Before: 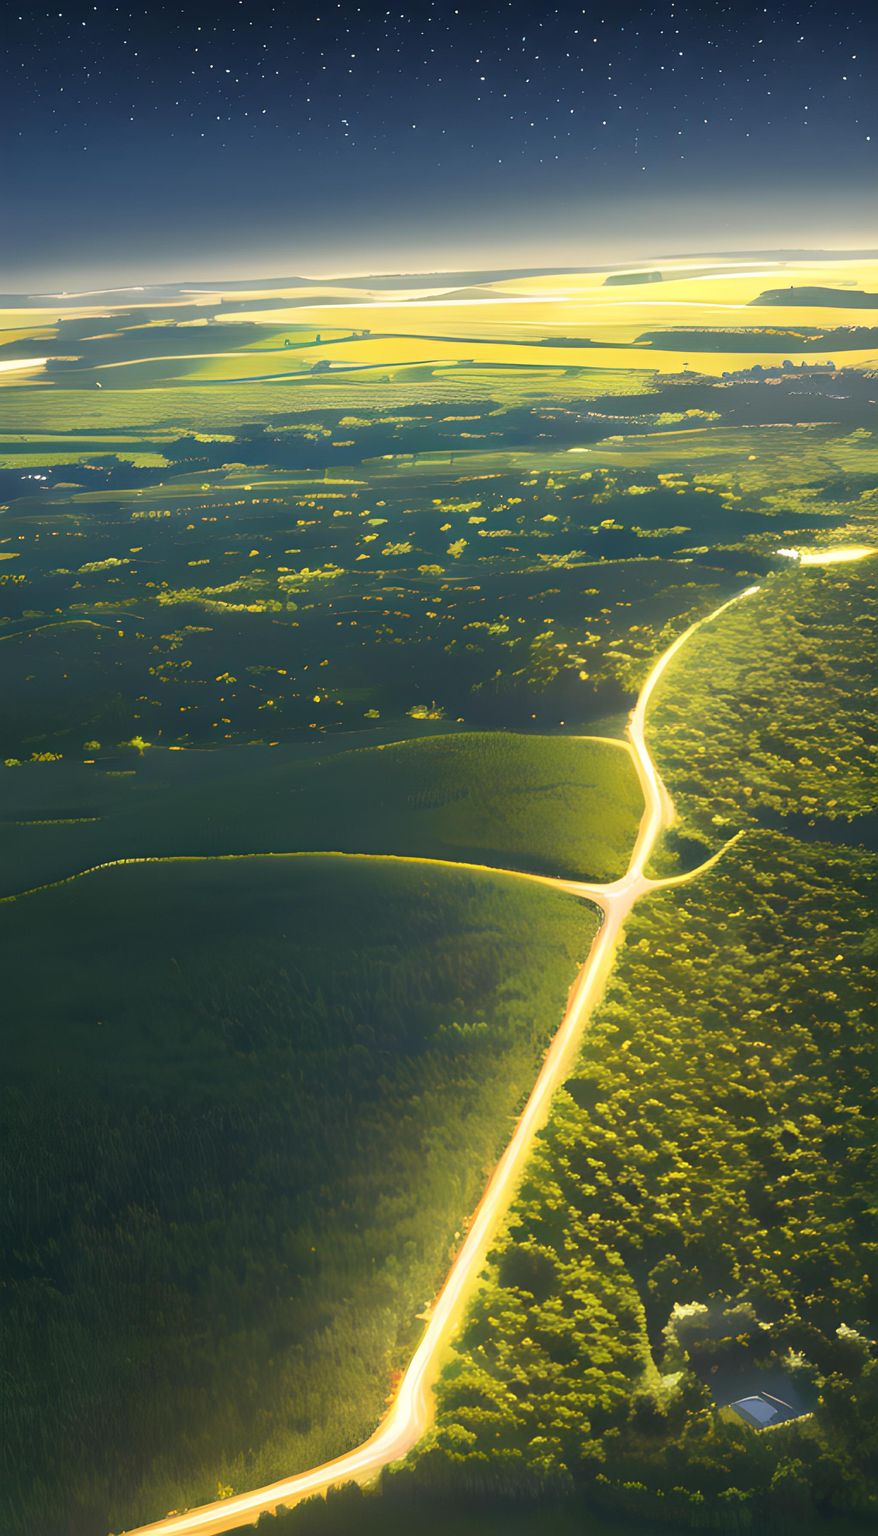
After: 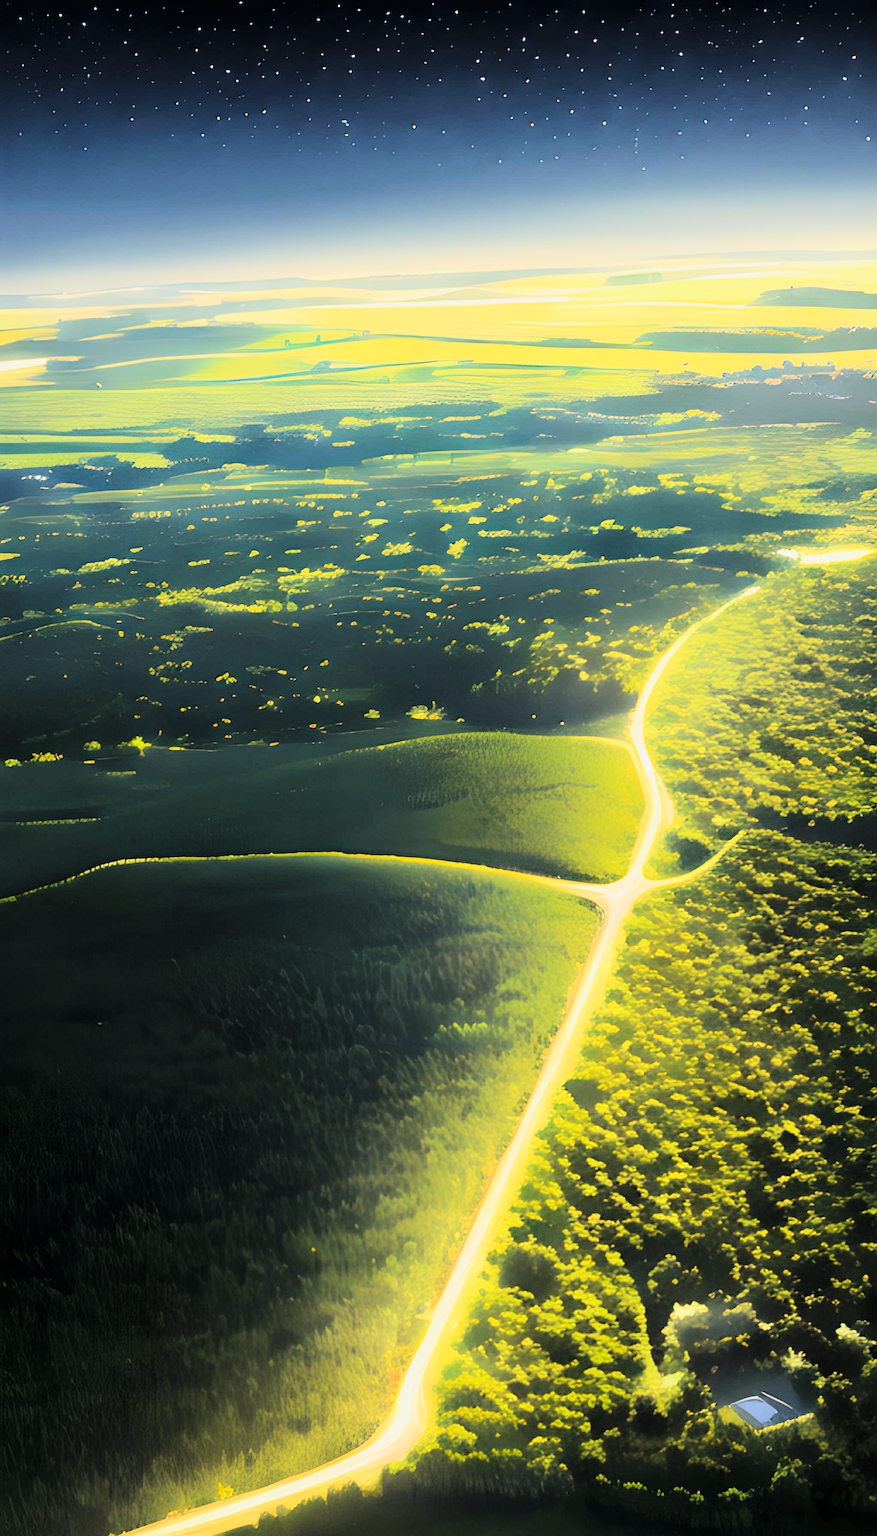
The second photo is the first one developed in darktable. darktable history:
tone curve: curves: ch0 [(0, 0) (0.004, 0) (0.133, 0.071) (0.325, 0.456) (0.832, 0.957) (1, 1)], color space Lab, linked channels, preserve colors none
filmic rgb: black relative exposure -7.65 EV, white relative exposure 4.56 EV, hardness 3.61, contrast 1.05
